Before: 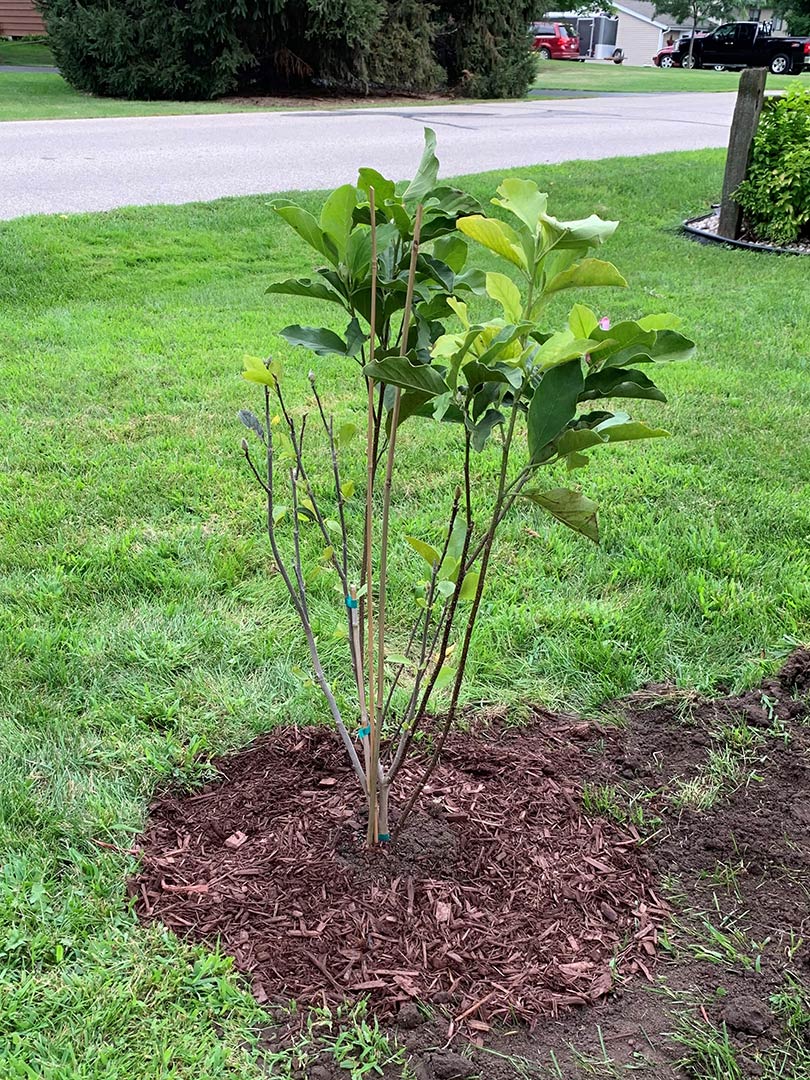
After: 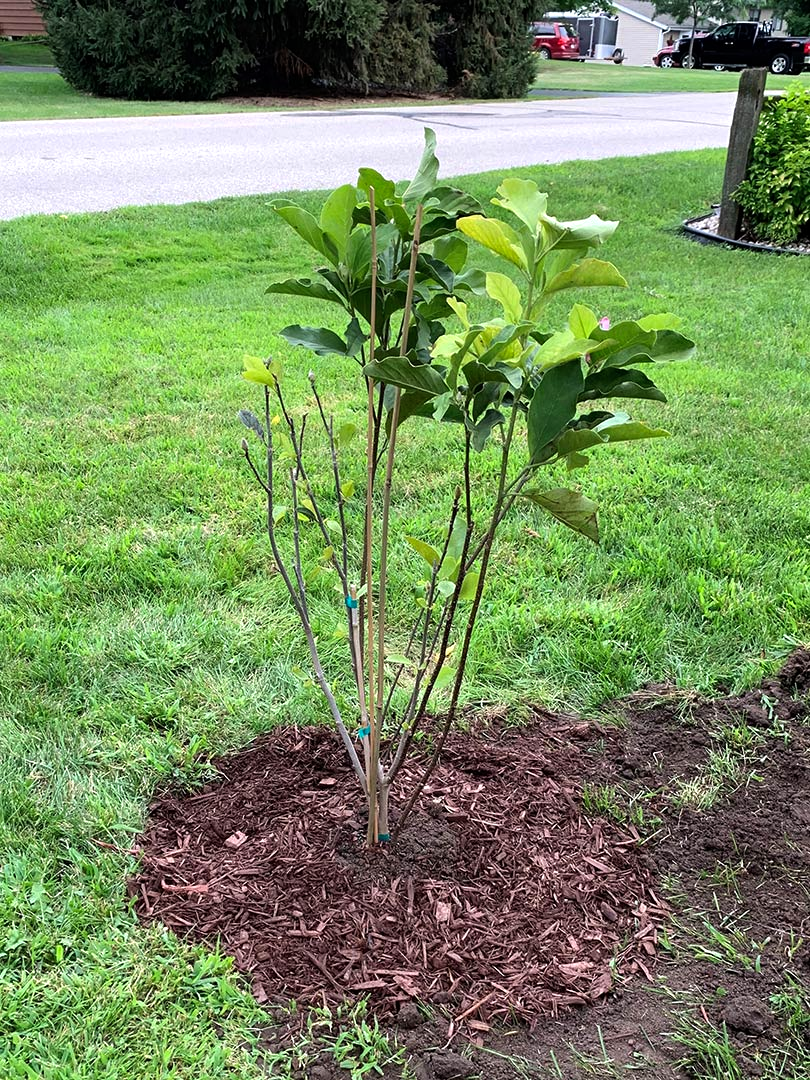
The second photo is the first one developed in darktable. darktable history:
color balance: contrast 10%
contrast brightness saturation: saturation -0.05
